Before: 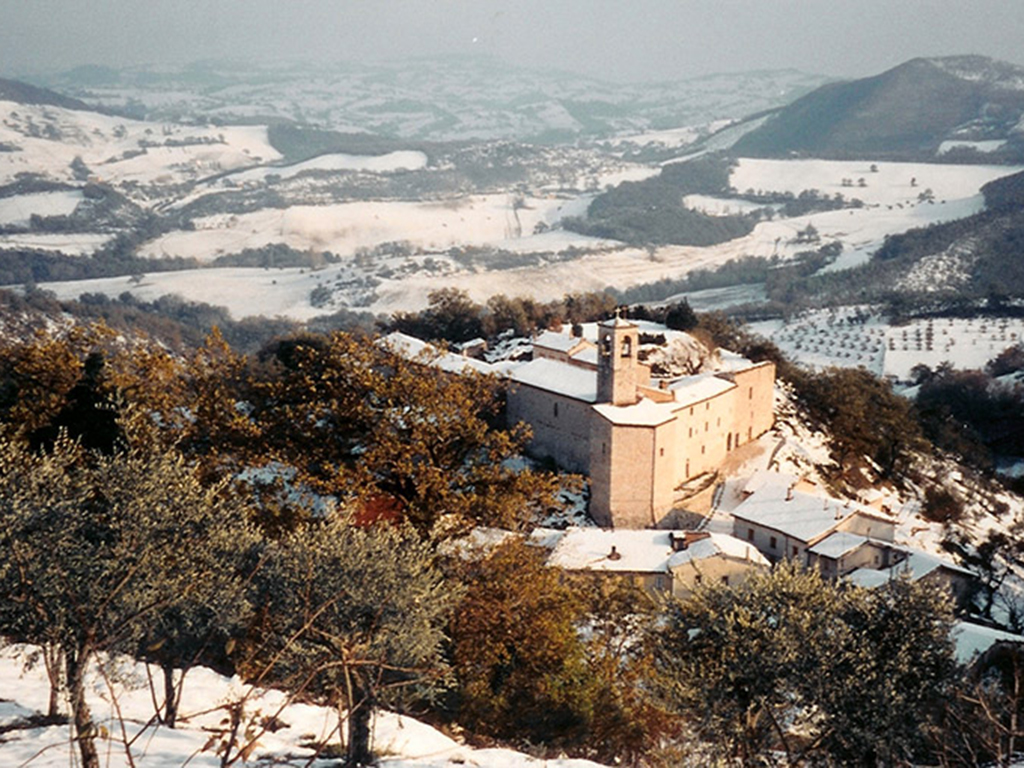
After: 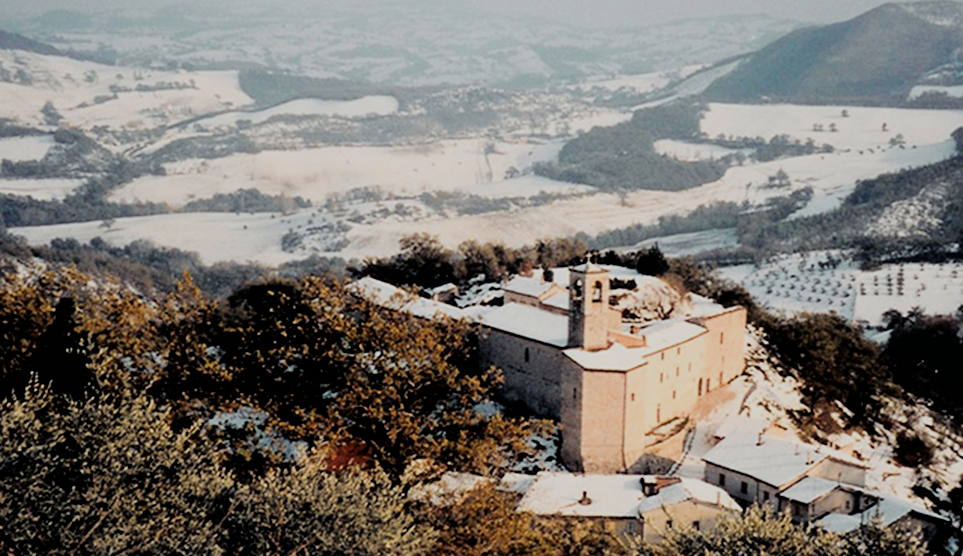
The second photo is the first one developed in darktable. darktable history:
levels: white 99.93%
filmic rgb: black relative exposure -4.12 EV, white relative exposure 5.15 EV, hardness 2.1, contrast 1.177
crop: left 2.836%, top 7.192%, right 3.038%, bottom 20.29%
